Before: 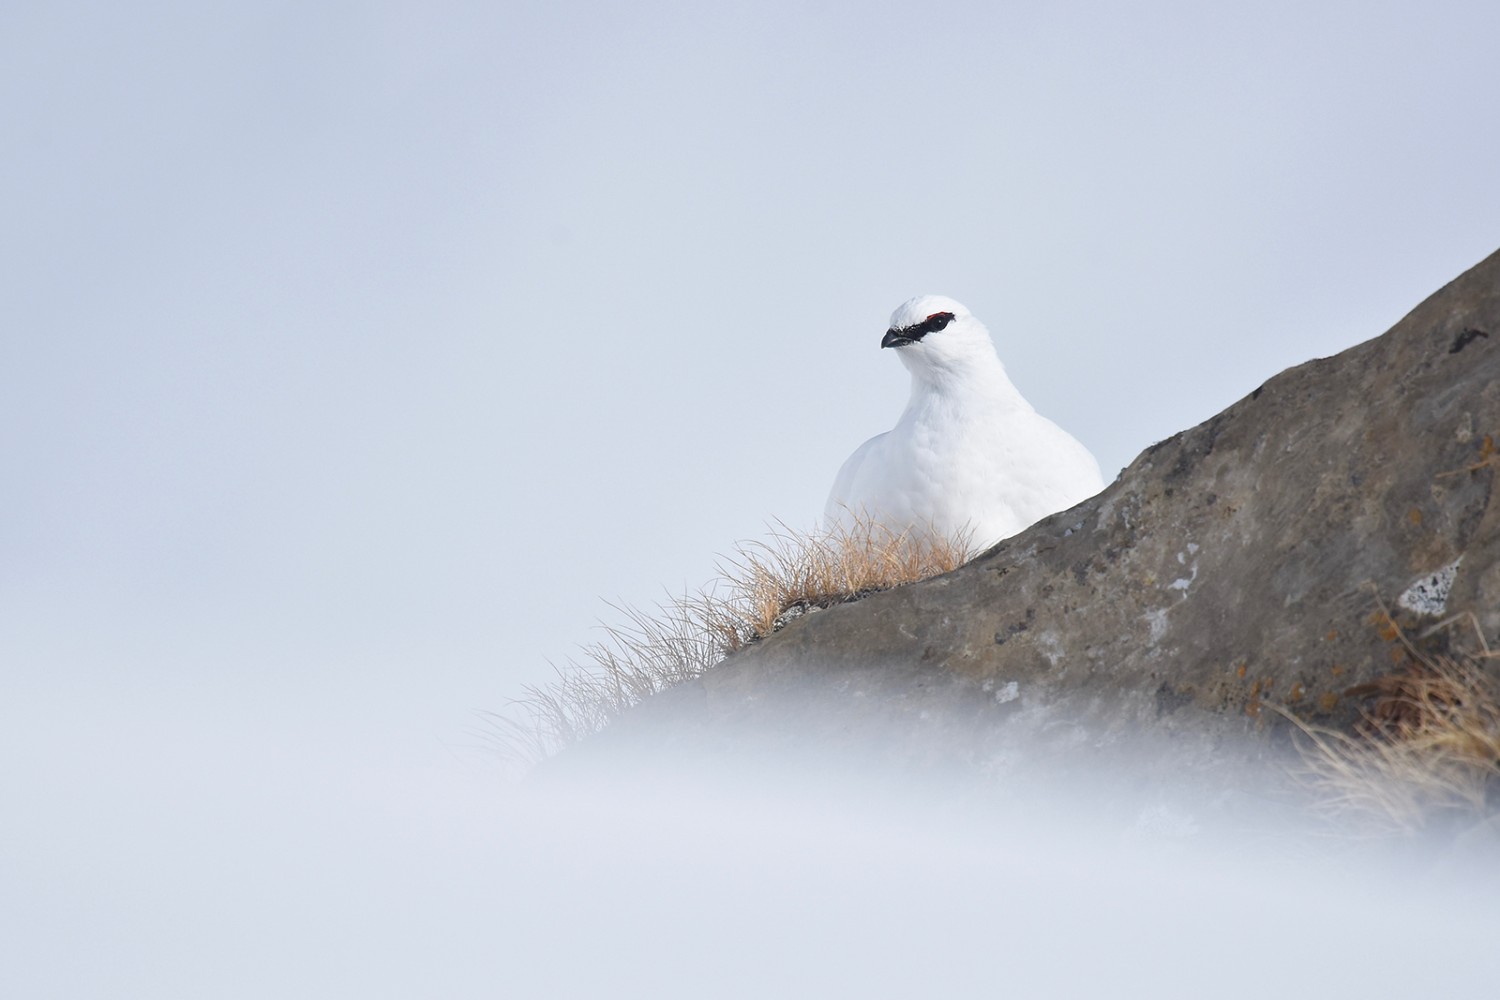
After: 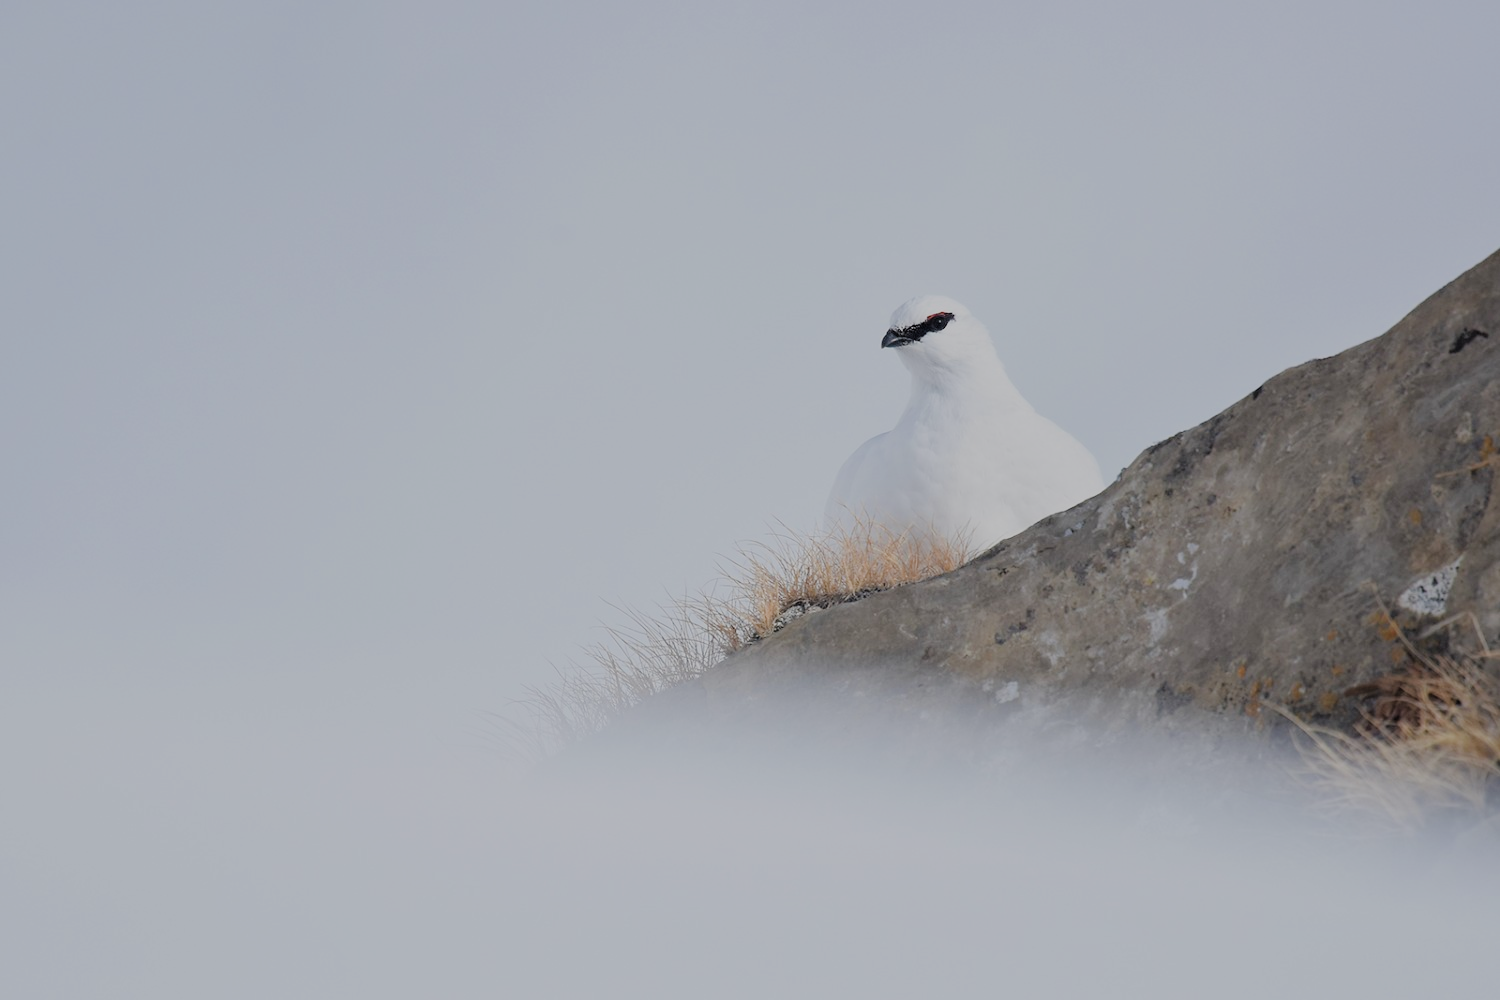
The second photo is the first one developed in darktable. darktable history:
local contrast: mode bilateral grid, contrast 99, coarseness 99, detail 92%, midtone range 0.2
filmic rgb: middle gray luminance 18.03%, black relative exposure -7.52 EV, white relative exposure 8.47 EV, target black luminance 0%, hardness 2.23, latitude 18.94%, contrast 0.873, highlights saturation mix 6.35%, shadows ↔ highlights balance 10.97%
